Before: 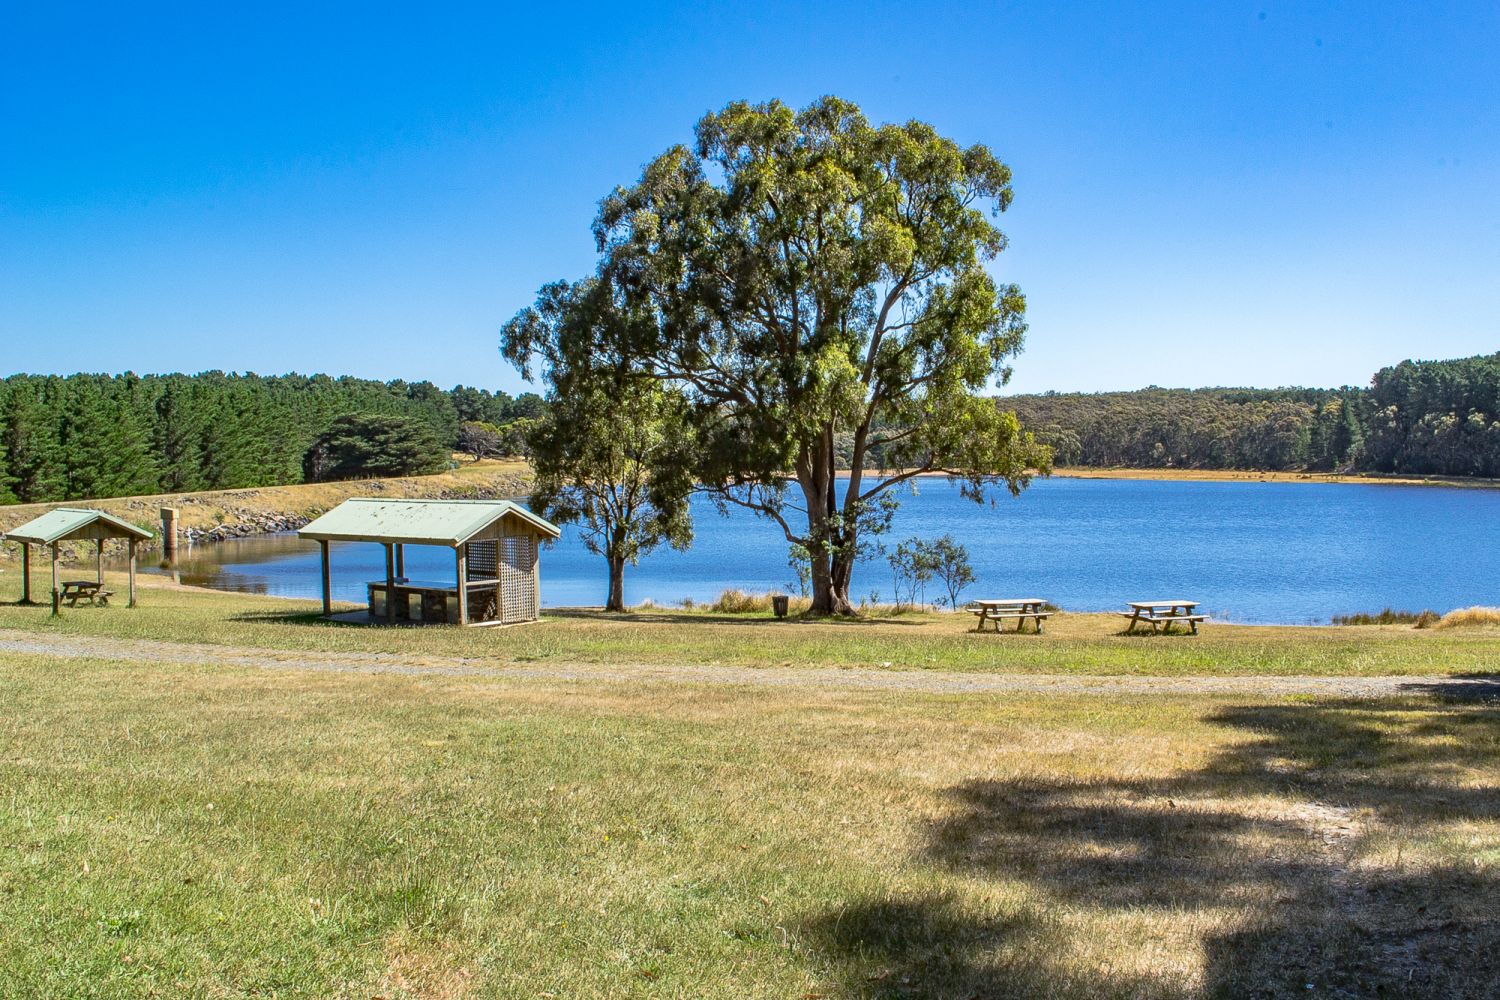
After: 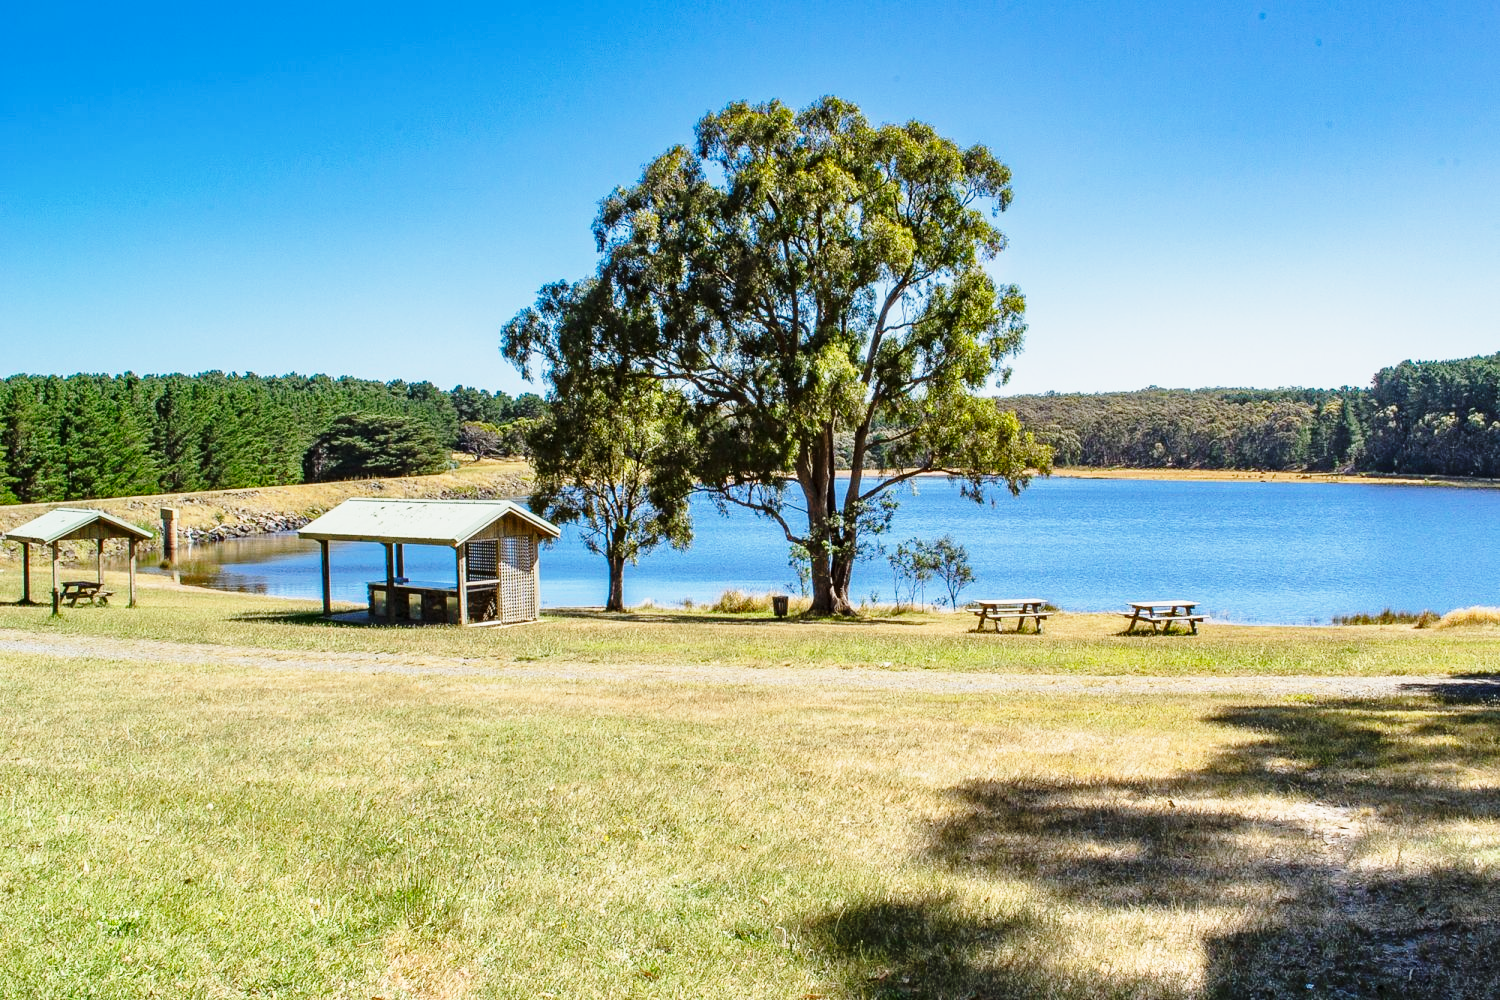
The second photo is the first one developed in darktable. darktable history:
graduated density: on, module defaults
base curve: curves: ch0 [(0, 0) (0.028, 0.03) (0.121, 0.232) (0.46, 0.748) (0.859, 0.968) (1, 1)], preserve colors none
